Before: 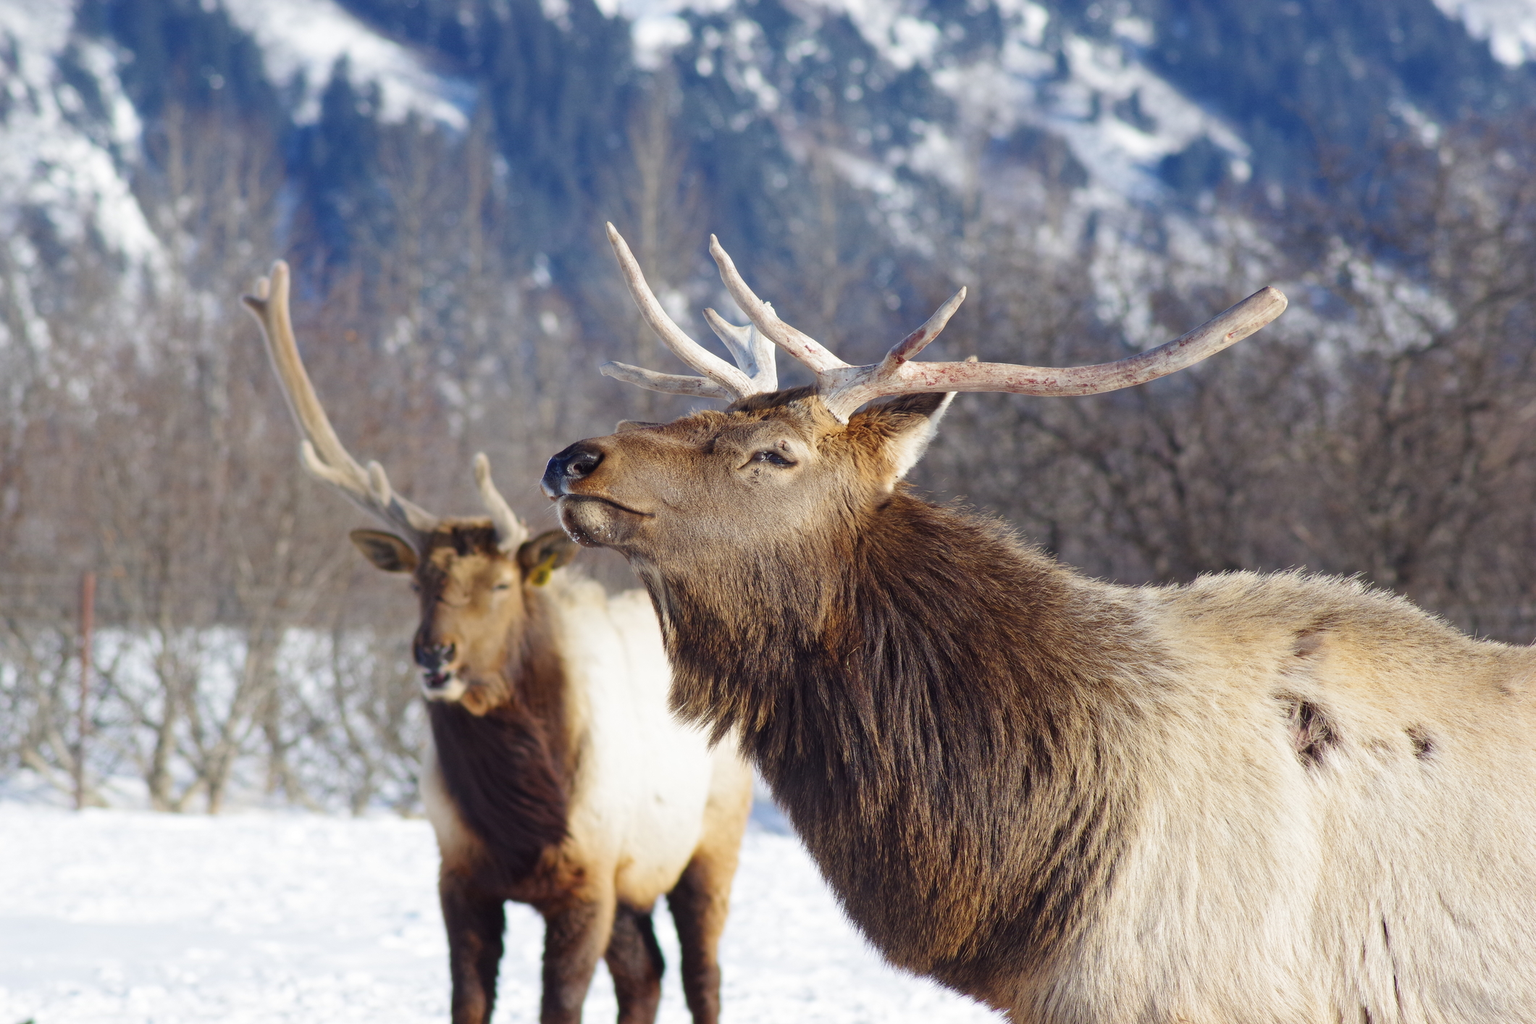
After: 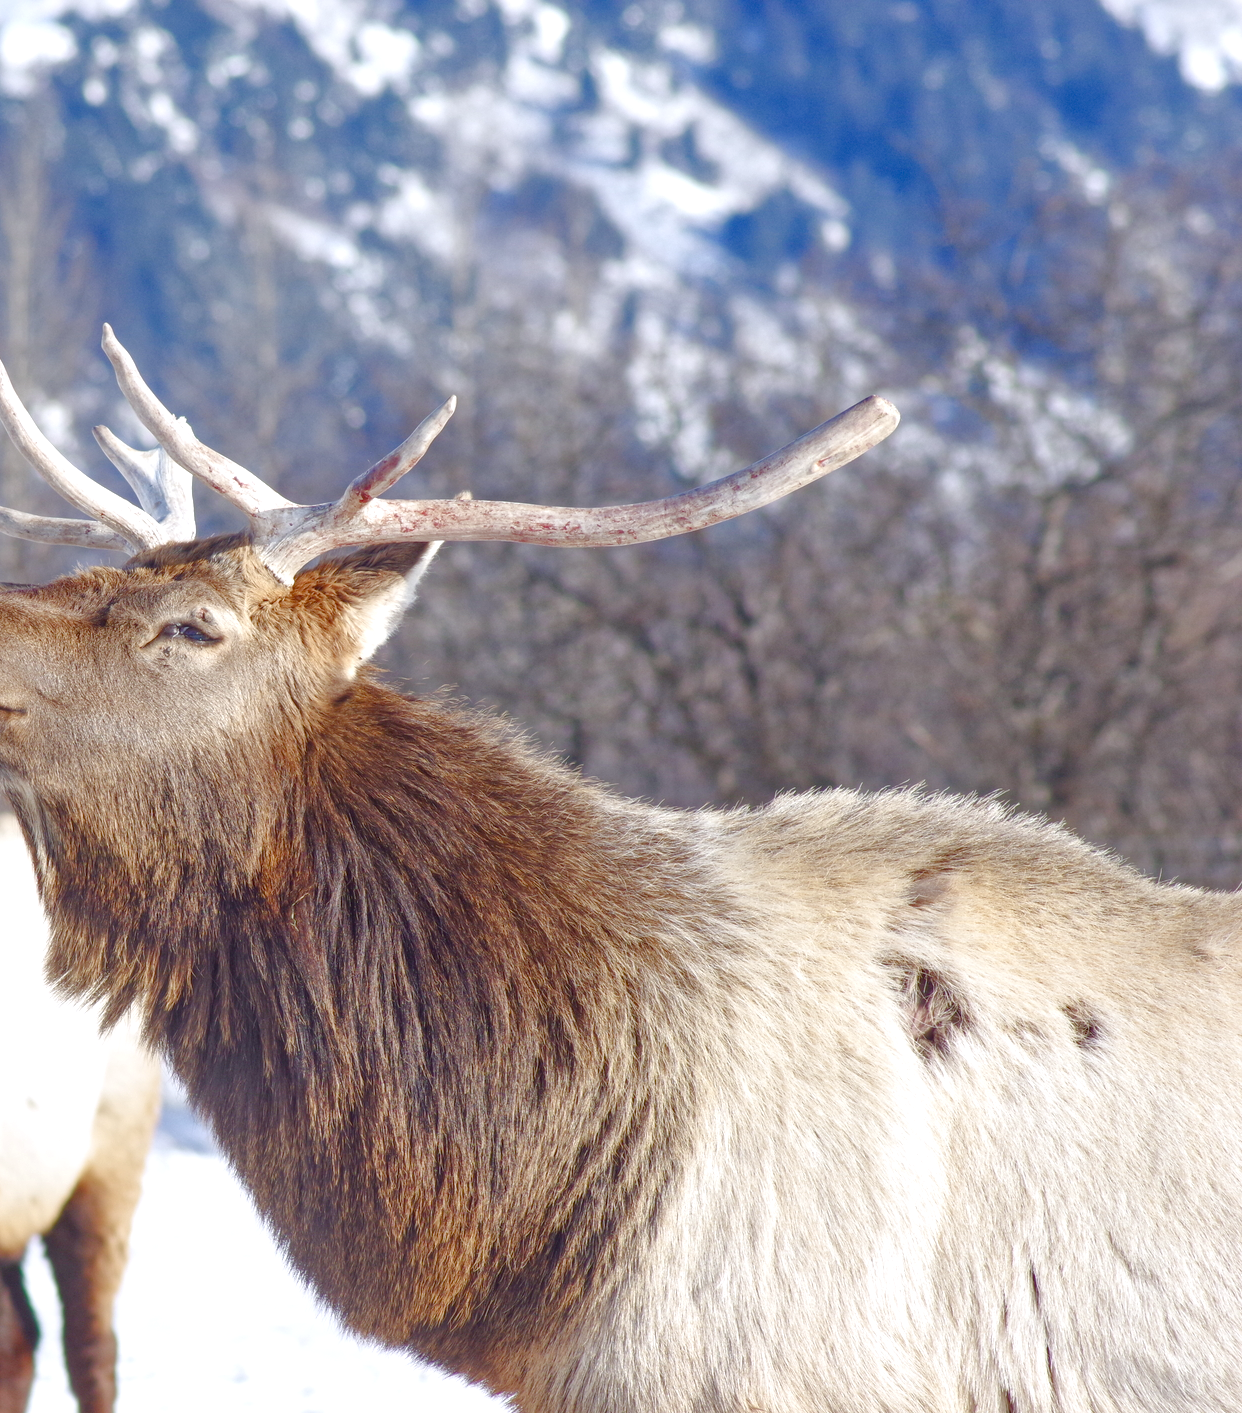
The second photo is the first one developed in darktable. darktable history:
exposure: black level correction 0, exposure 1.1 EV, compensate highlight preservation false
white balance: red 0.983, blue 1.036
crop: left 41.402%
tone equalizer: -8 EV 0.25 EV, -7 EV 0.417 EV, -6 EV 0.417 EV, -5 EV 0.25 EV, -3 EV -0.25 EV, -2 EV -0.417 EV, -1 EV -0.417 EV, +0 EV -0.25 EV, edges refinement/feathering 500, mask exposure compensation -1.57 EV, preserve details guided filter
color balance rgb: shadows lift › chroma 1%, shadows lift › hue 113°, highlights gain › chroma 0.2%, highlights gain › hue 333°, perceptual saturation grading › global saturation 20%, perceptual saturation grading › highlights -50%, perceptual saturation grading › shadows 25%, contrast -20%
local contrast: detail 130%
